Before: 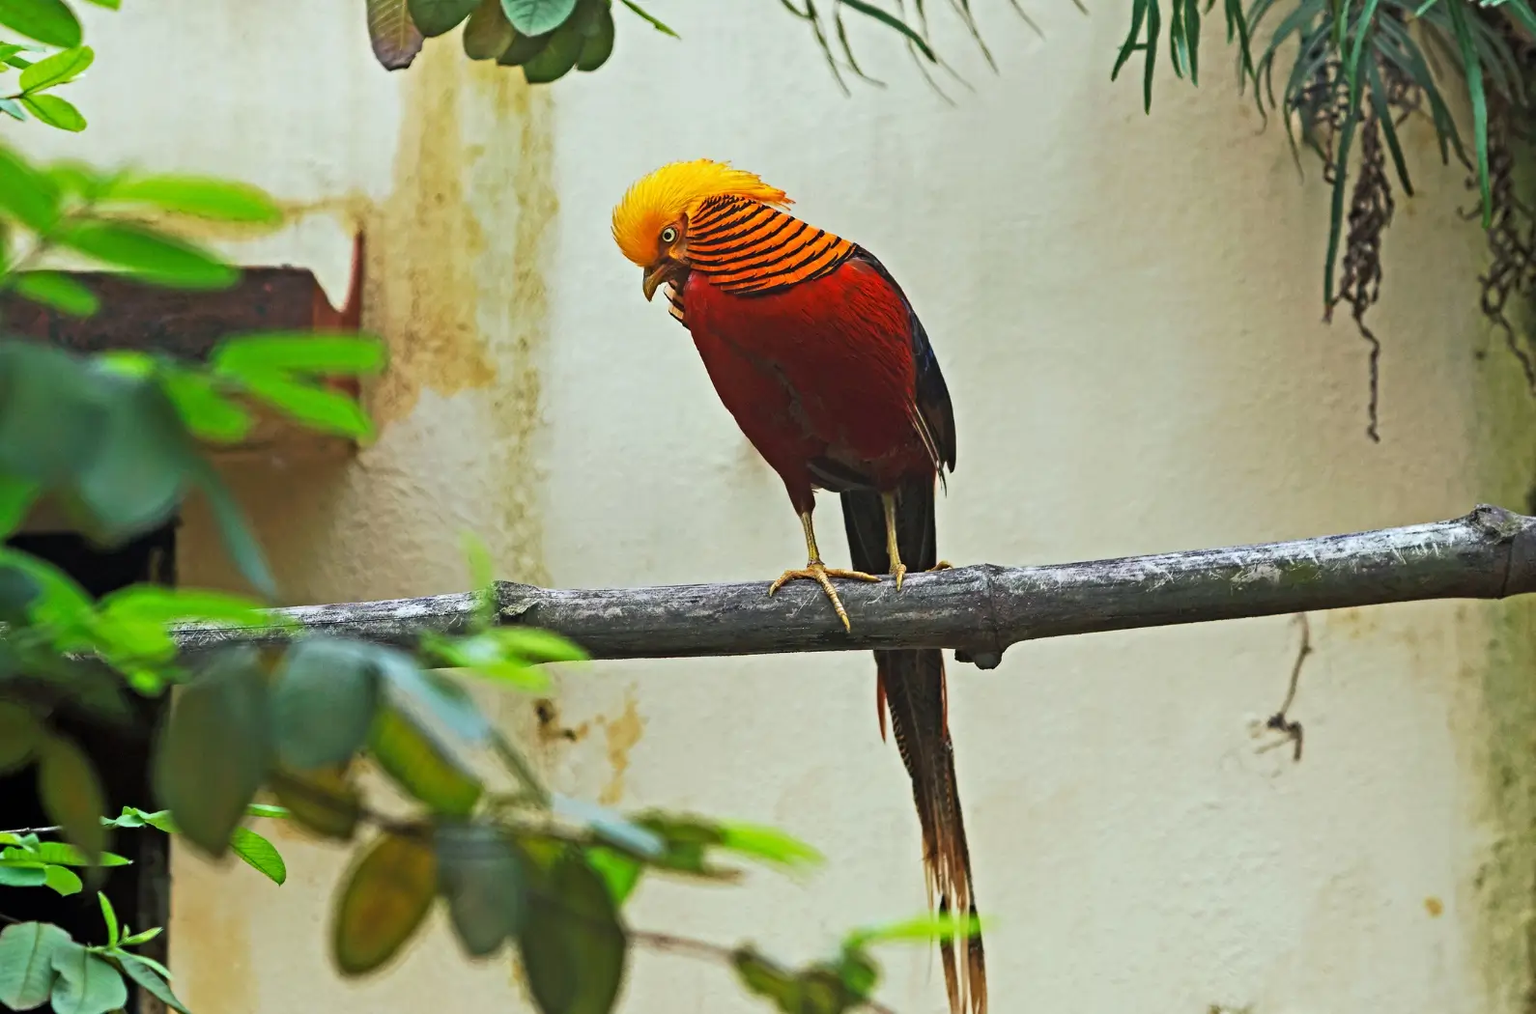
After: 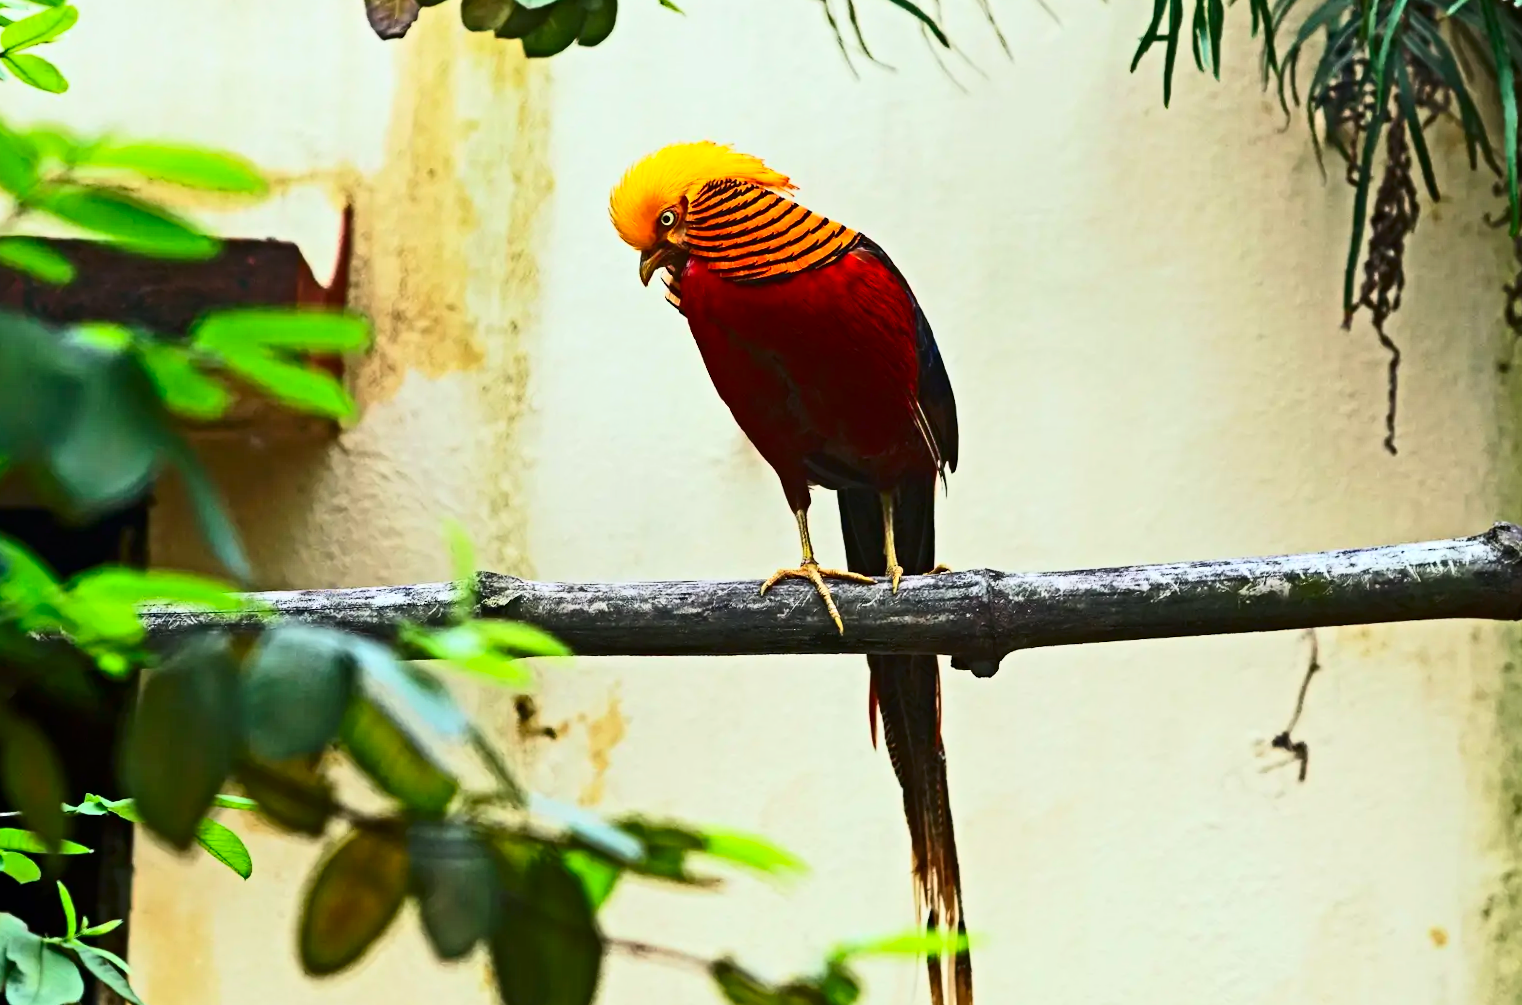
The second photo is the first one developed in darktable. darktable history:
contrast brightness saturation: contrast 0.4, brightness 0.05, saturation 0.25
crop and rotate: angle -1.69°
